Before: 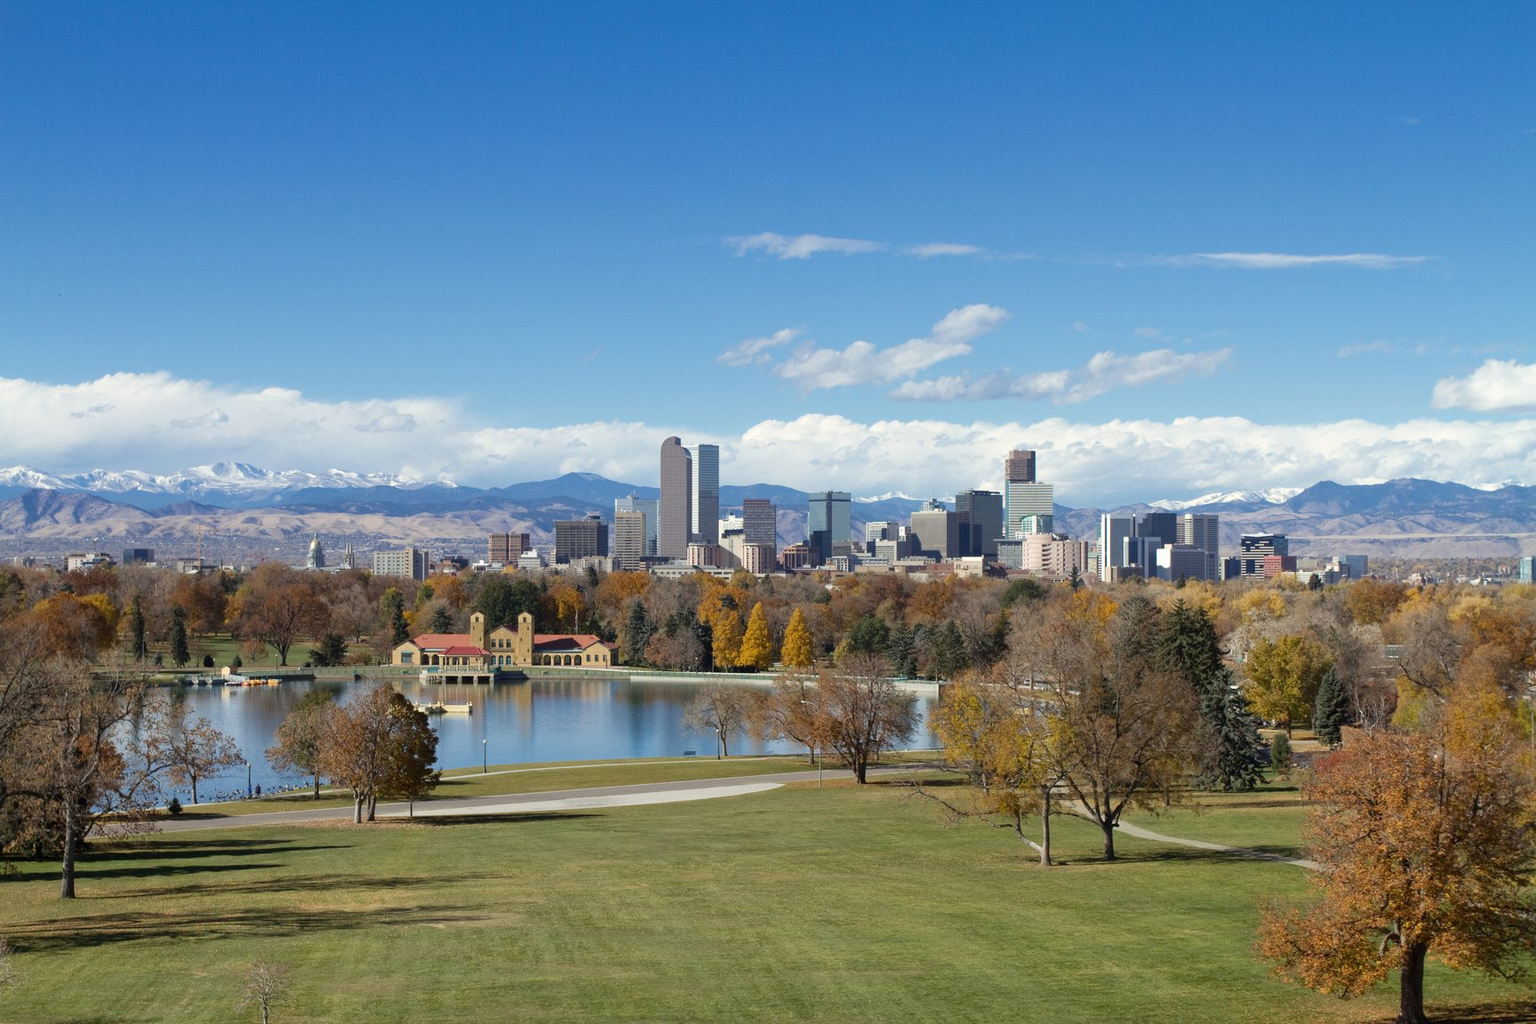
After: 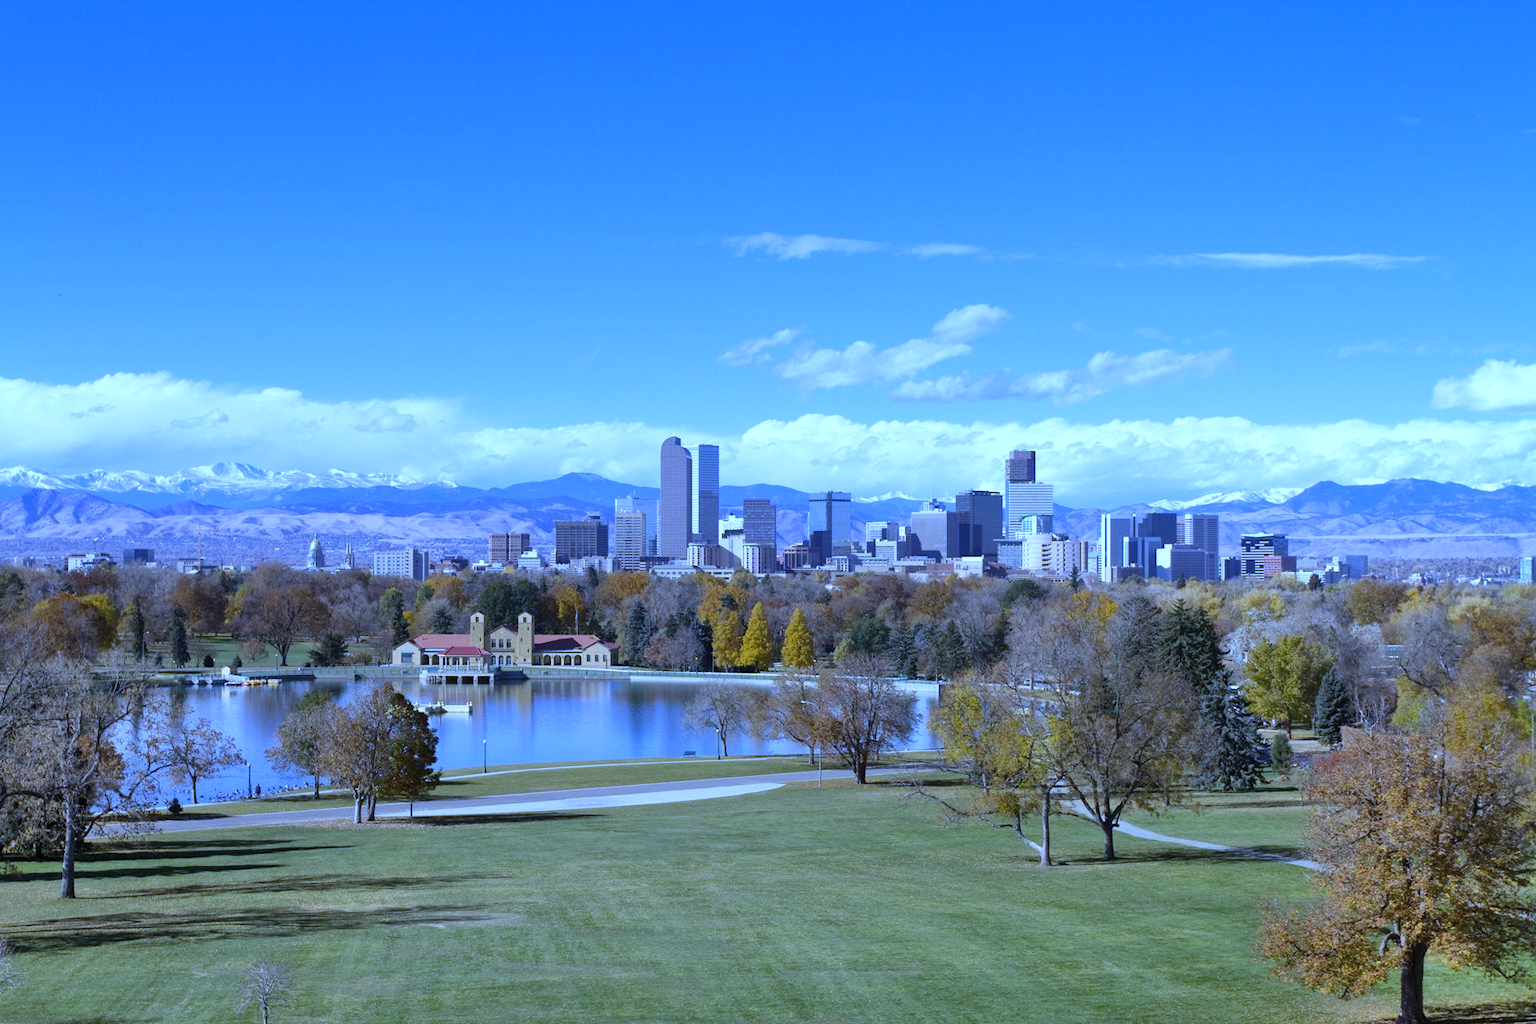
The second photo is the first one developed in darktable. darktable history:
shadows and highlights: shadows 75, highlights -25, soften with gaussian
white balance: red 0.766, blue 1.537
exposure: exposure 0.197 EV, compensate highlight preservation false
